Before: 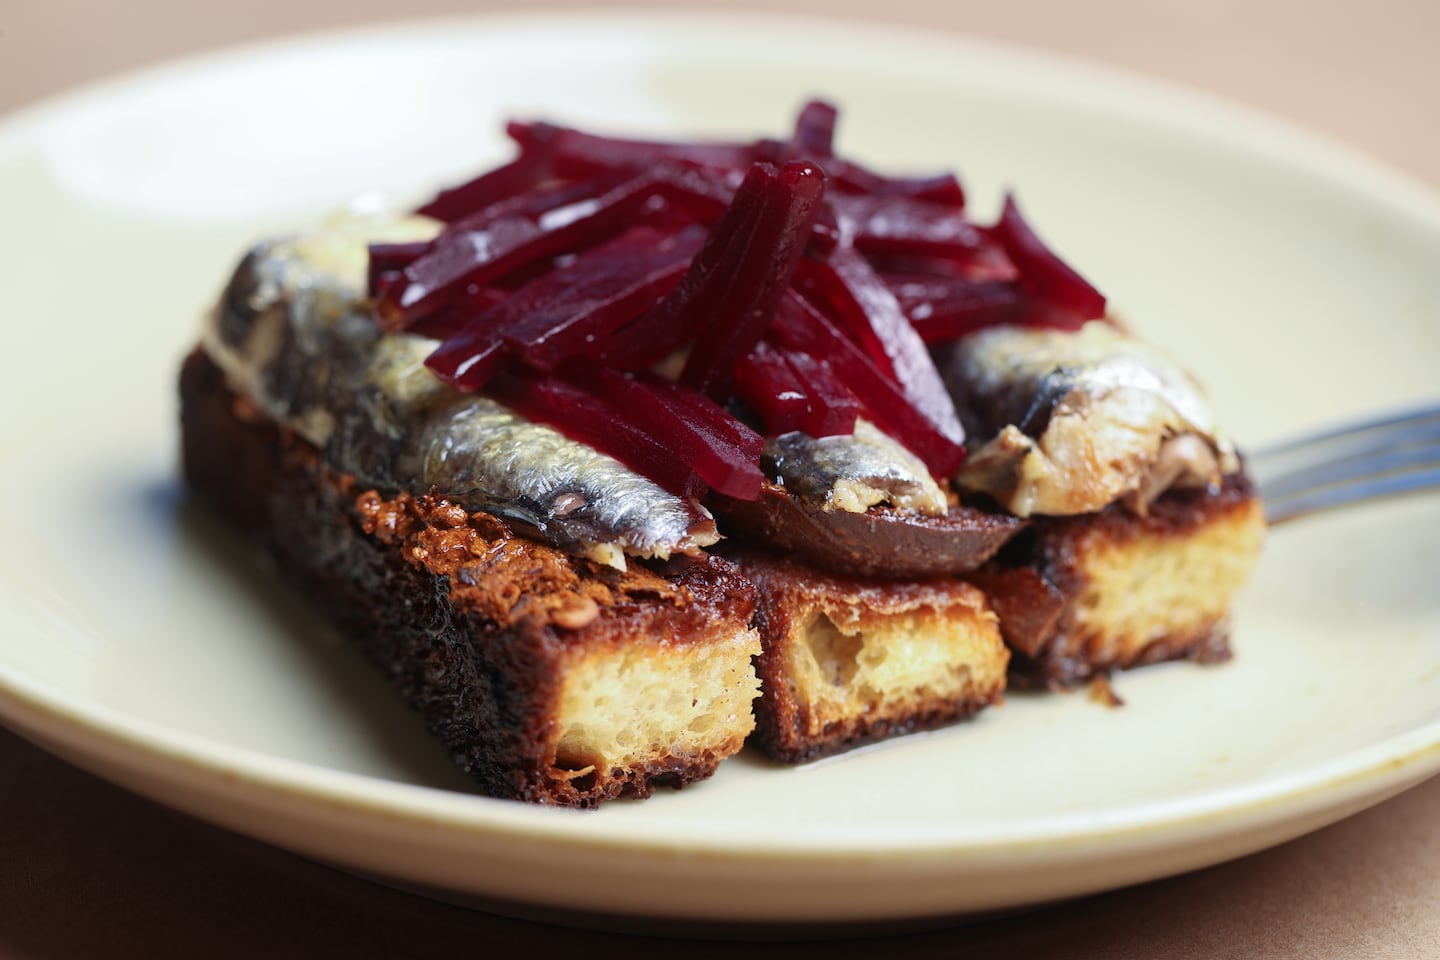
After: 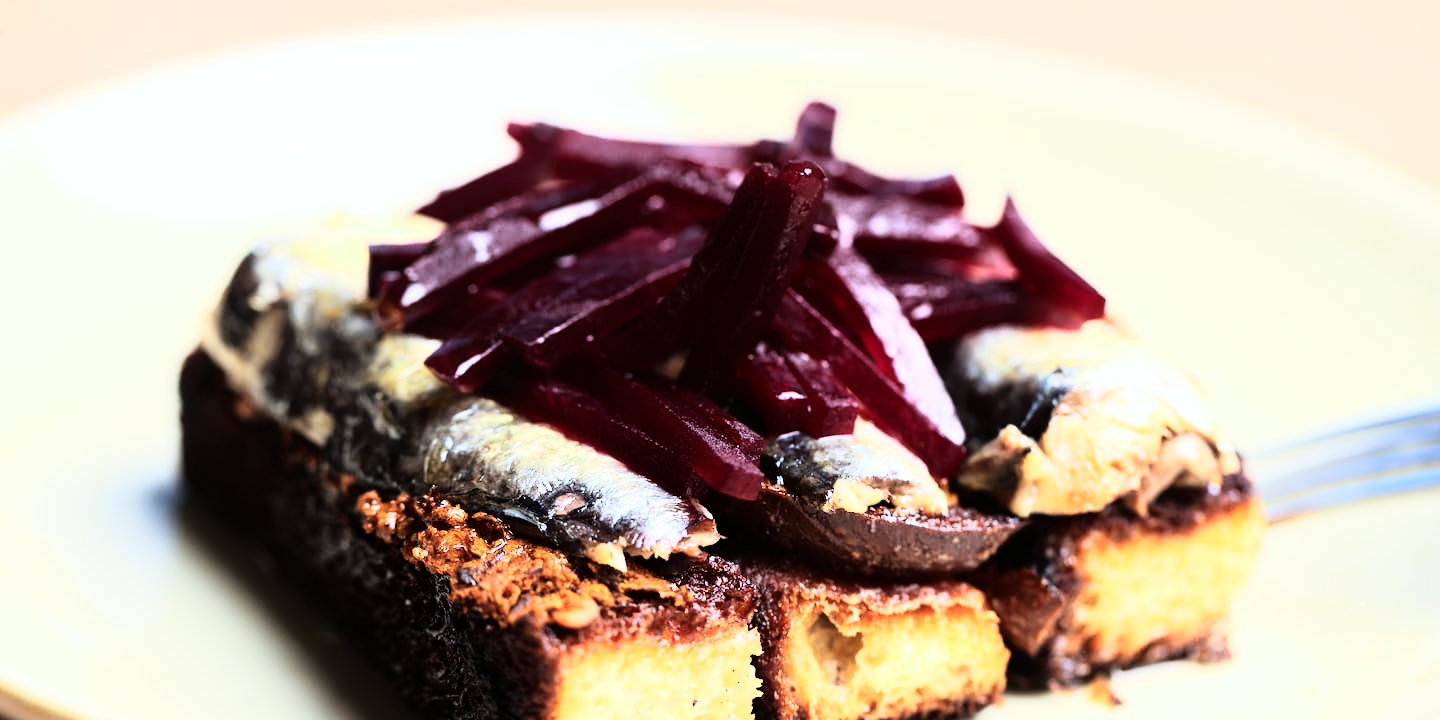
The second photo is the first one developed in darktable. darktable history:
rgb curve: curves: ch0 [(0, 0) (0.21, 0.15) (0.24, 0.21) (0.5, 0.75) (0.75, 0.96) (0.89, 0.99) (1, 1)]; ch1 [(0, 0.02) (0.21, 0.13) (0.25, 0.2) (0.5, 0.67) (0.75, 0.9) (0.89, 0.97) (1, 1)]; ch2 [(0, 0.02) (0.21, 0.13) (0.25, 0.2) (0.5, 0.67) (0.75, 0.9) (0.89, 0.97) (1, 1)], compensate middle gray true
crop: bottom 24.967%
